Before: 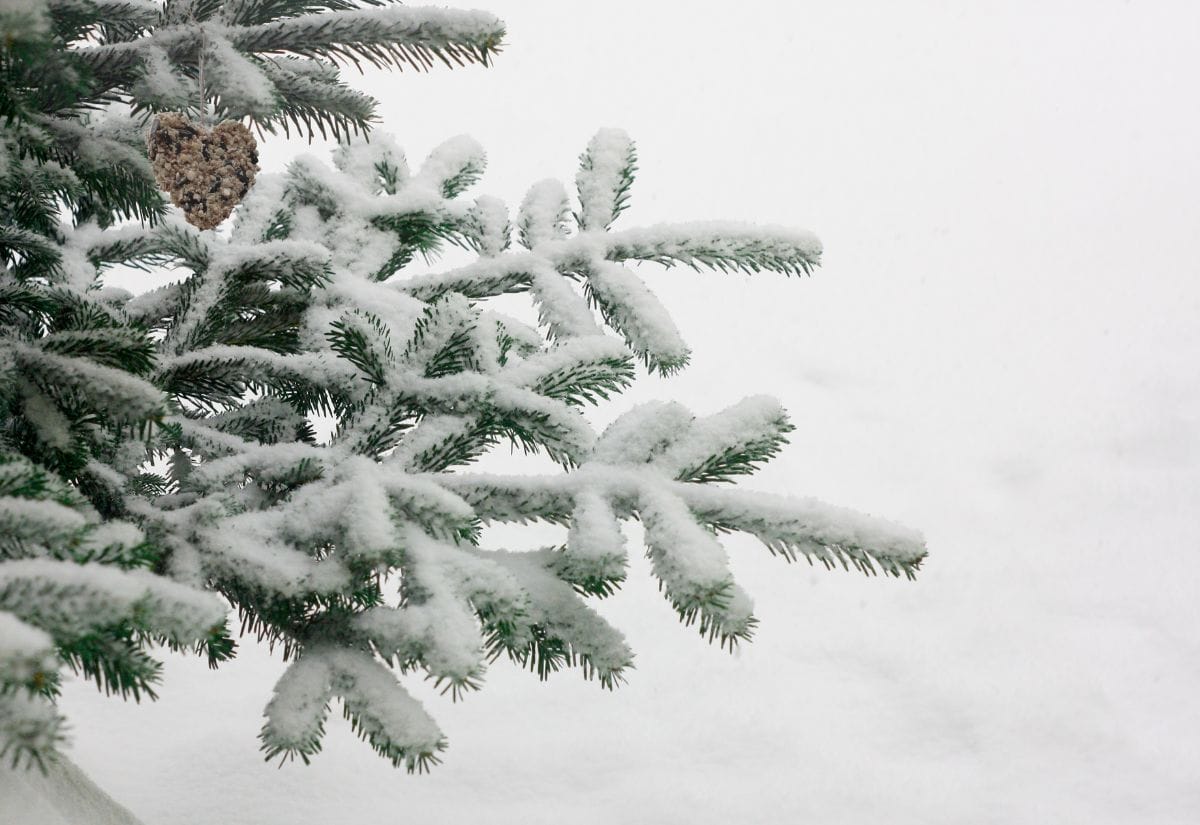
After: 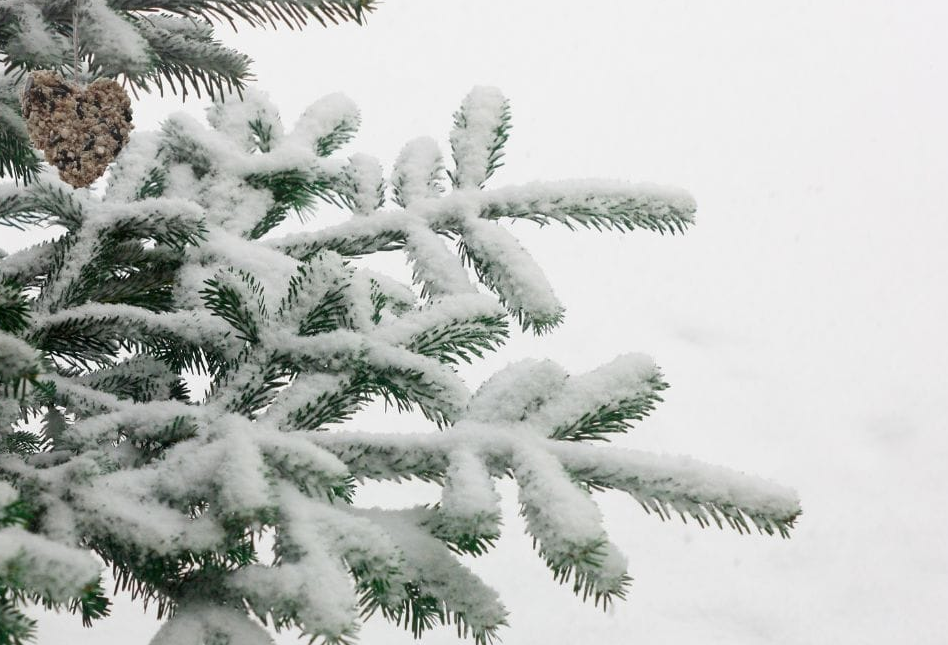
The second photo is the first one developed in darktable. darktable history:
crop and rotate: left 10.532%, top 5.137%, right 10.436%, bottom 16.678%
